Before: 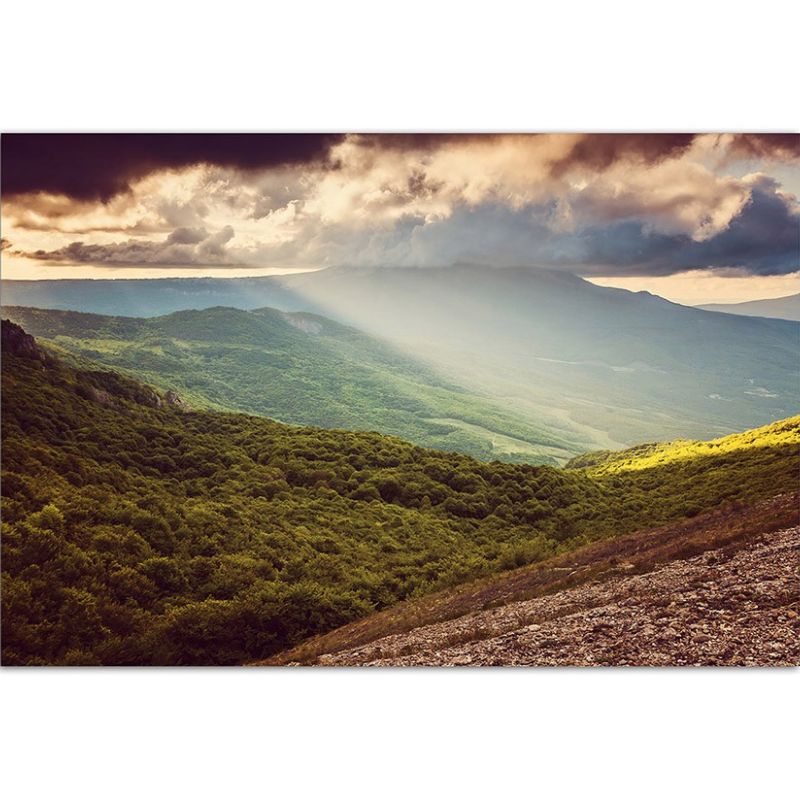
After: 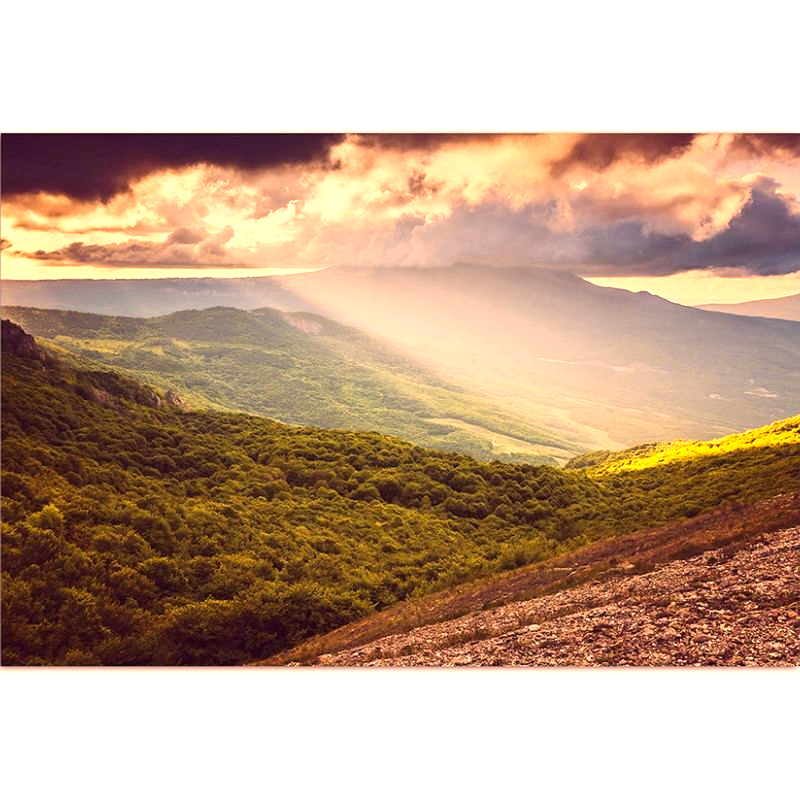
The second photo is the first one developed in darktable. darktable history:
color correction: highlights a* 21.16, highlights b* 19.61
exposure: exposure 0.6 EV, compensate highlight preservation false
